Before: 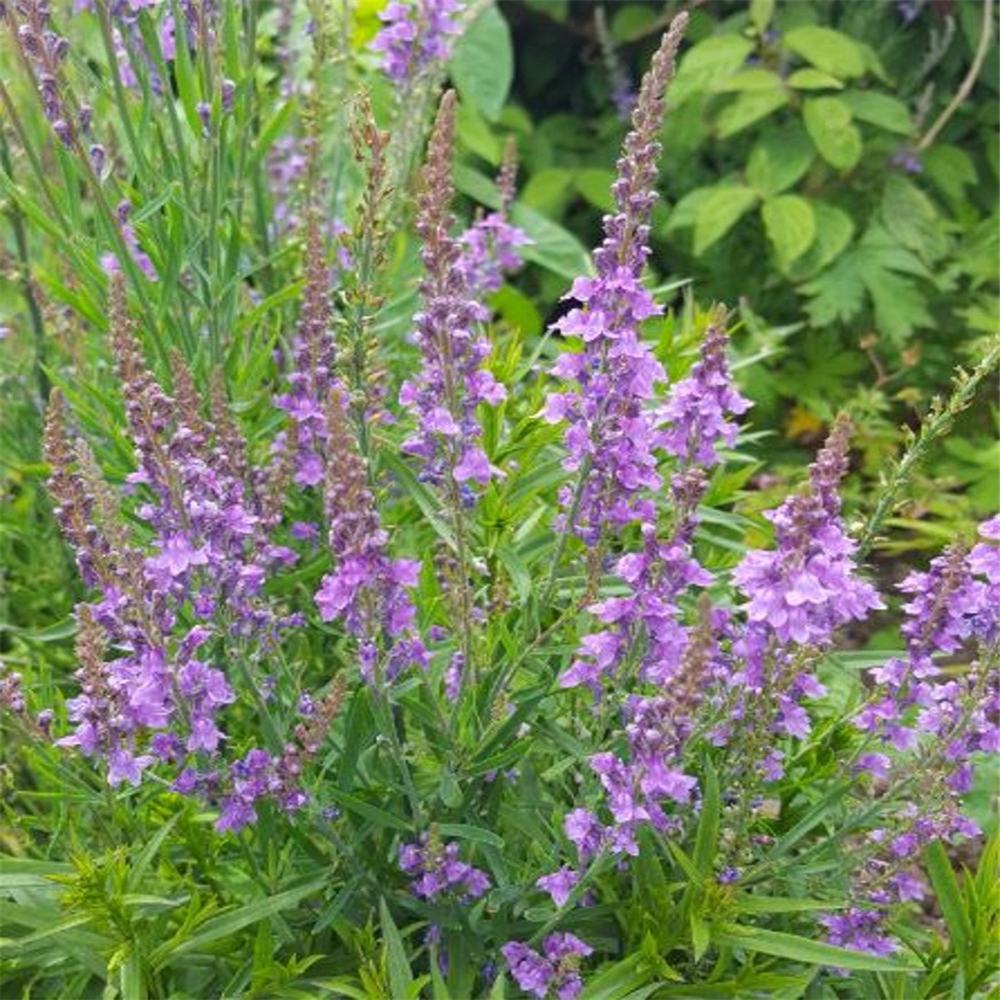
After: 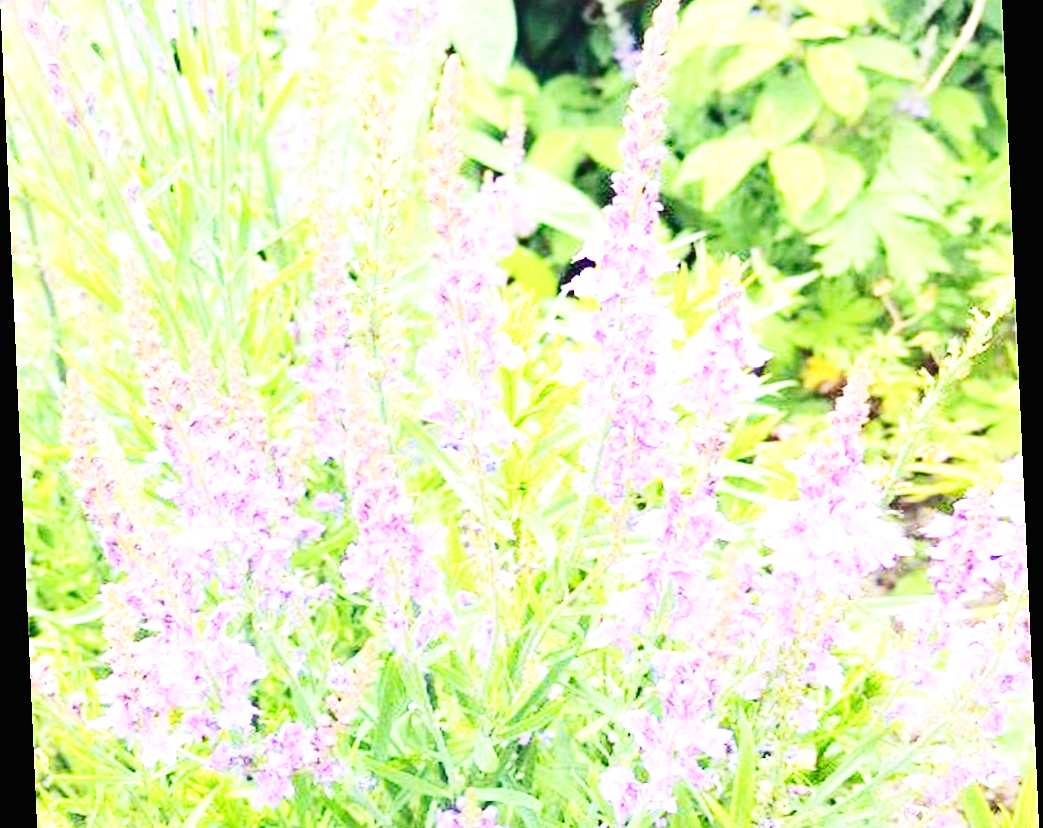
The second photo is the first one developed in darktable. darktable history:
exposure: black level correction -0.002, exposure 1.115 EV, compensate highlight preservation false
contrast brightness saturation: contrast 0.28
rotate and perspective: rotation -2.56°, automatic cropping off
base curve: curves: ch0 [(0, 0.003) (0.001, 0.002) (0.006, 0.004) (0.02, 0.022) (0.048, 0.086) (0.094, 0.234) (0.162, 0.431) (0.258, 0.629) (0.385, 0.8) (0.548, 0.918) (0.751, 0.988) (1, 1)], preserve colors none
crop and rotate: top 5.667%, bottom 14.937%
